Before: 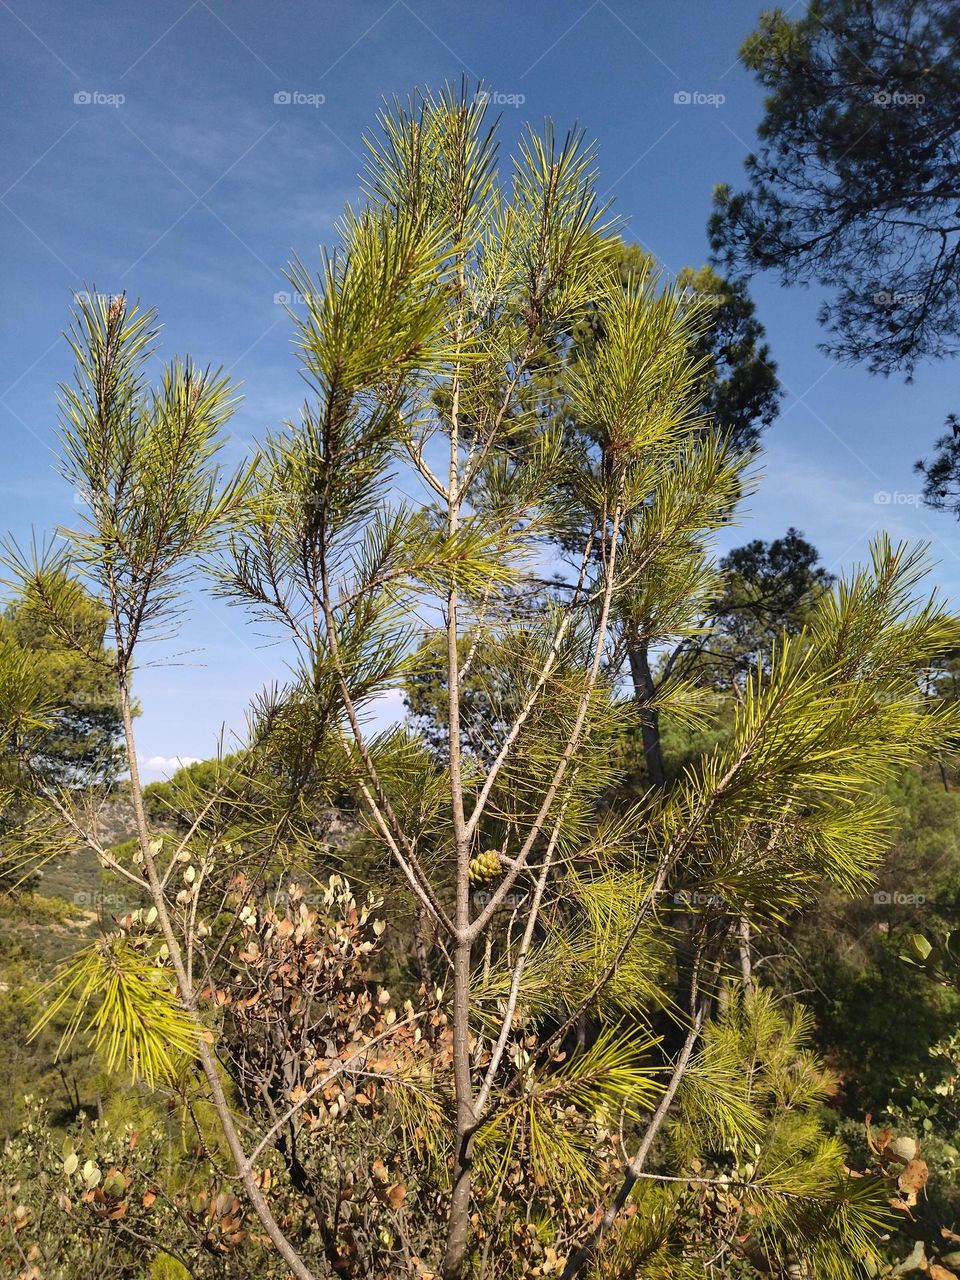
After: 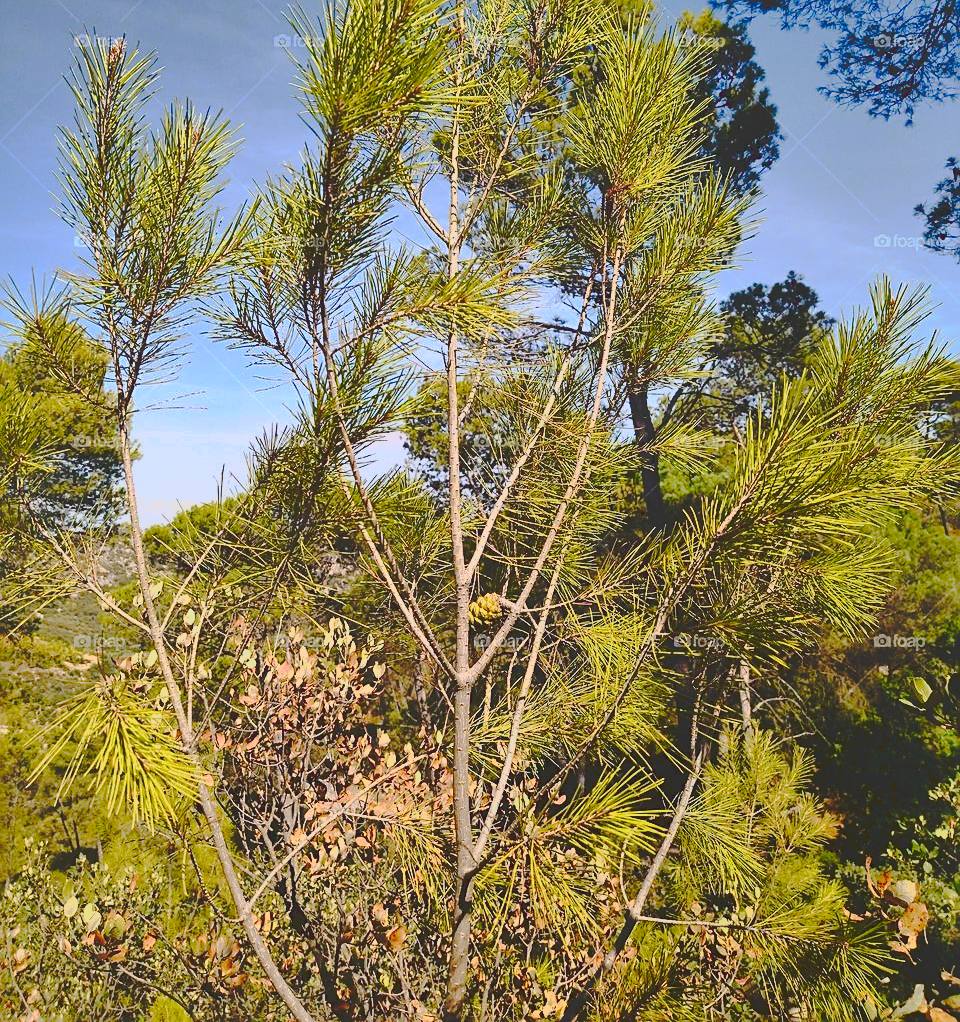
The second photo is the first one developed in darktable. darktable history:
local contrast: detail 69%
shadows and highlights: white point adjustment -3.81, highlights -63.44, soften with gaussian
sharpen: on, module defaults
exposure: black level correction 0, exposure 0.692 EV, compensate highlight preservation false
base curve: curves: ch0 [(0, 0) (0.235, 0.266) (0.503, 0.496) (0.786, 0.72) (1, 1)], preserve colors none
tone curve: curves: ch0 [(0, 0) (0.003, 0.117) (0.011, 0.115) (0.025, 0.116) (0.044, 0.116) (0.069, 0.112) (0.1, 0.113) (0.136, 0.127) (0.177, 0.148) (0.224, 0.191) (0.277, 0.249) (0.335, 0.363) (0.399, 0.479) (0.468, 0.589) (0.543, 0.664) (0.623, 0.733) (0.709, 0.799) (0.801, 0.852) (0.898, 0.914) (1, 1)], preserve colors none
crop and rotate: top 20.145%
contrast brightness saturation: contrast 0.066, brightness -0.146, saturation 0.118
